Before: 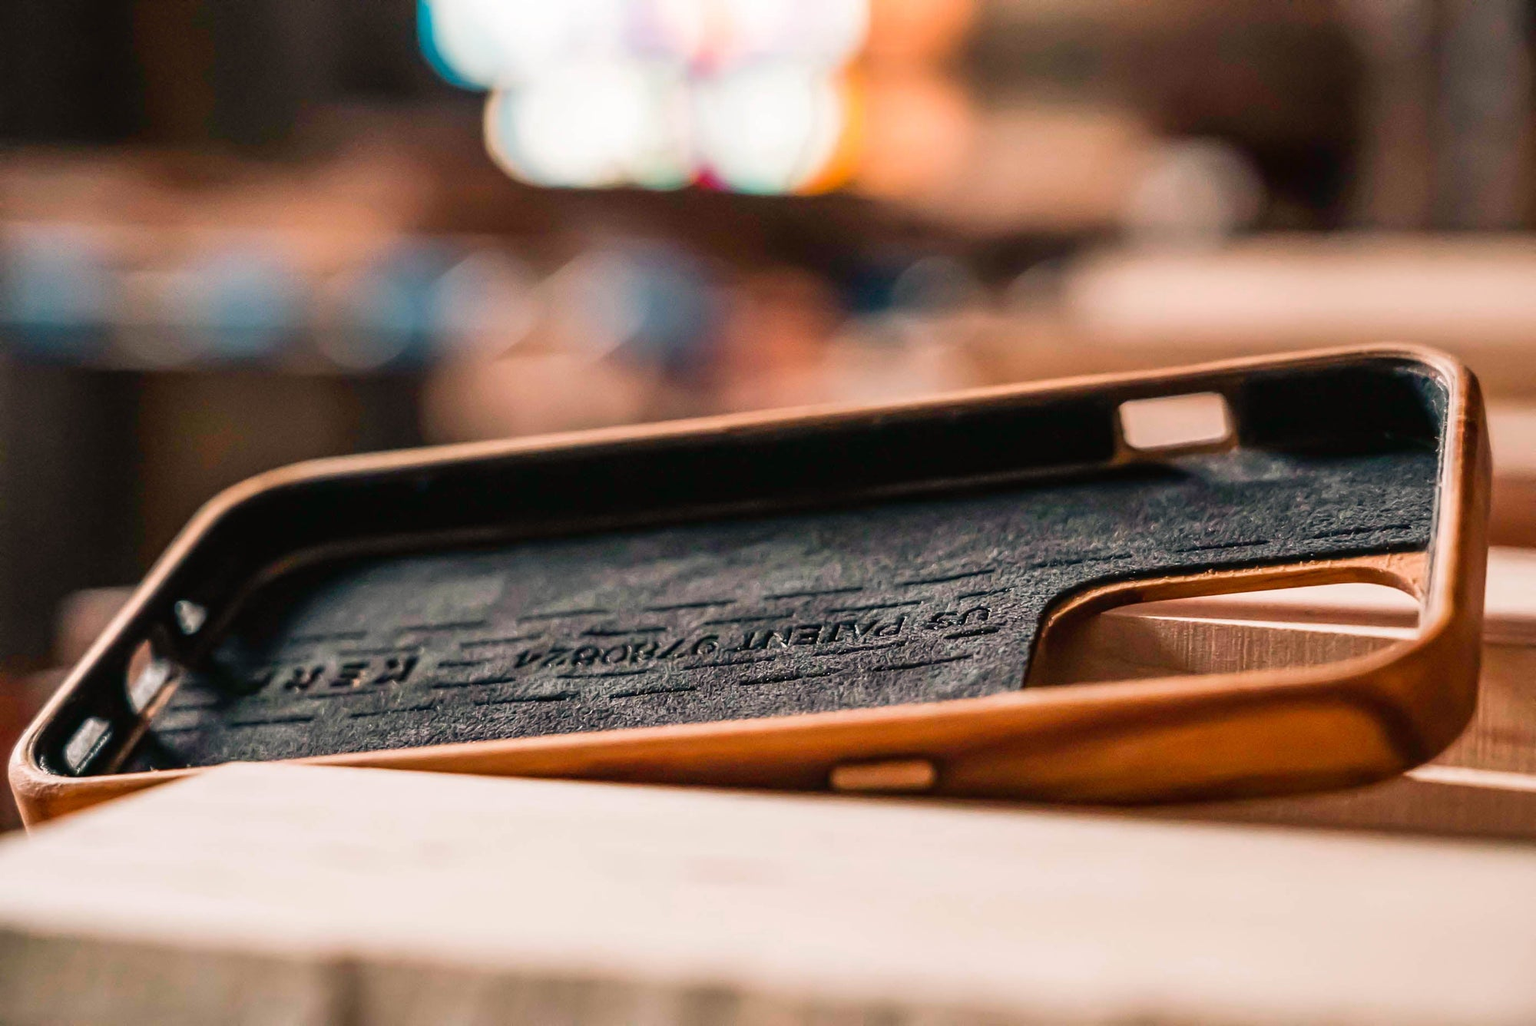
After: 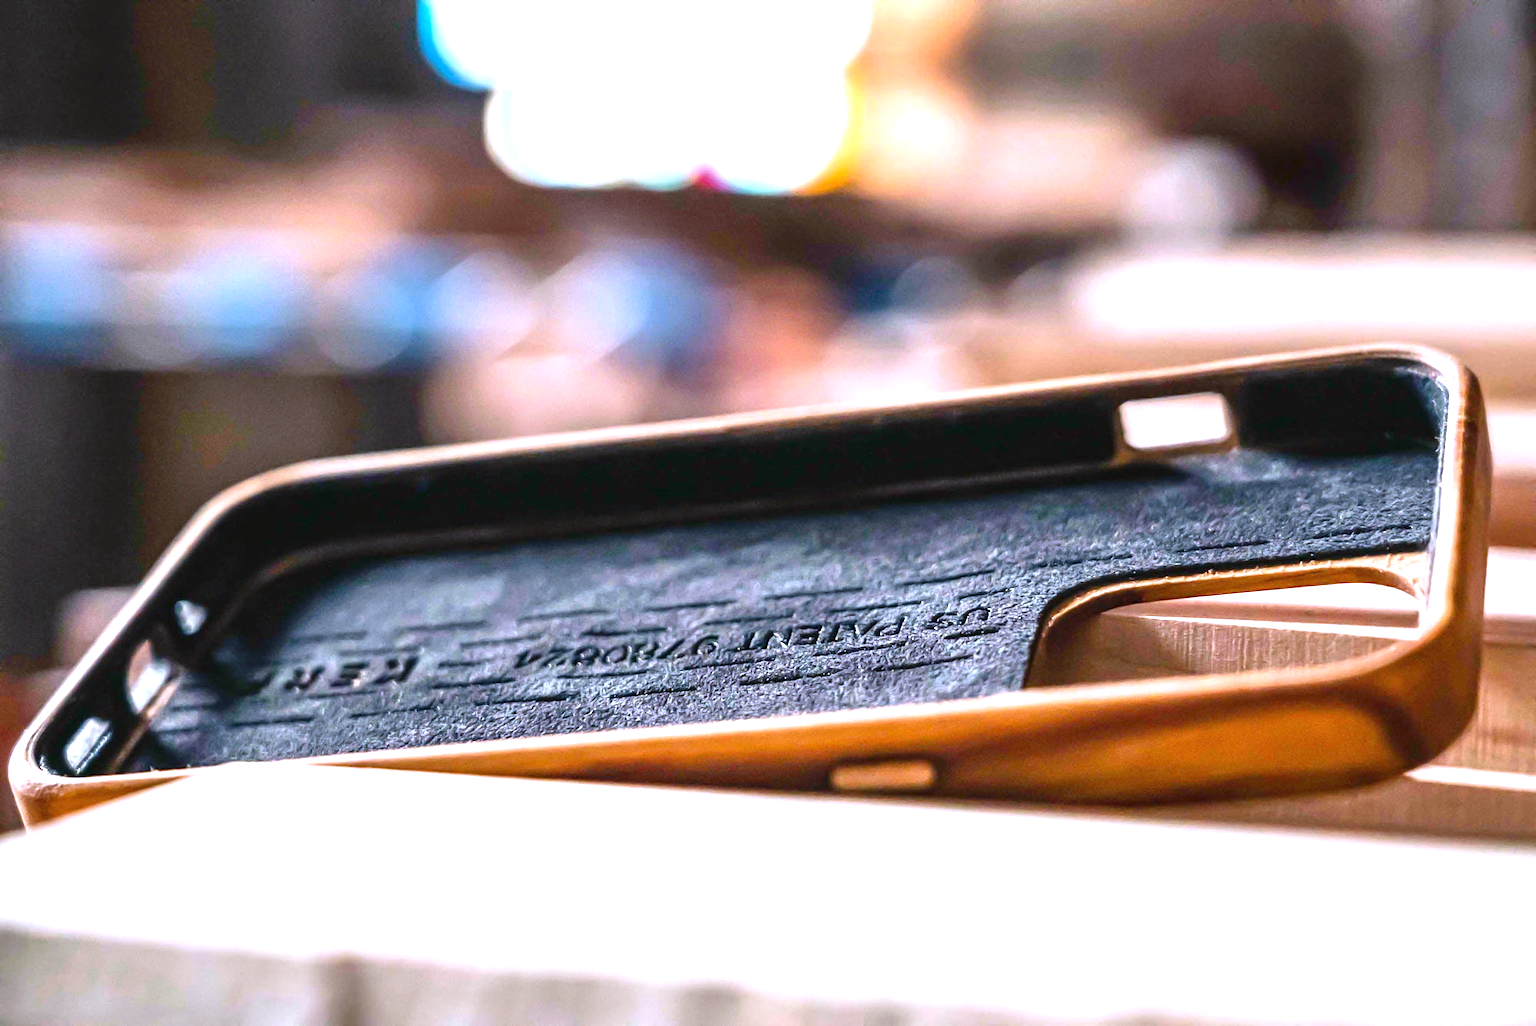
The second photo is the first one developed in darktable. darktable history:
exposure: black level correction 0, exposure 1.2 EV, compensate exposure bias true, compensate highlight preservation false
white balance: red 0.871, blue 1.249
